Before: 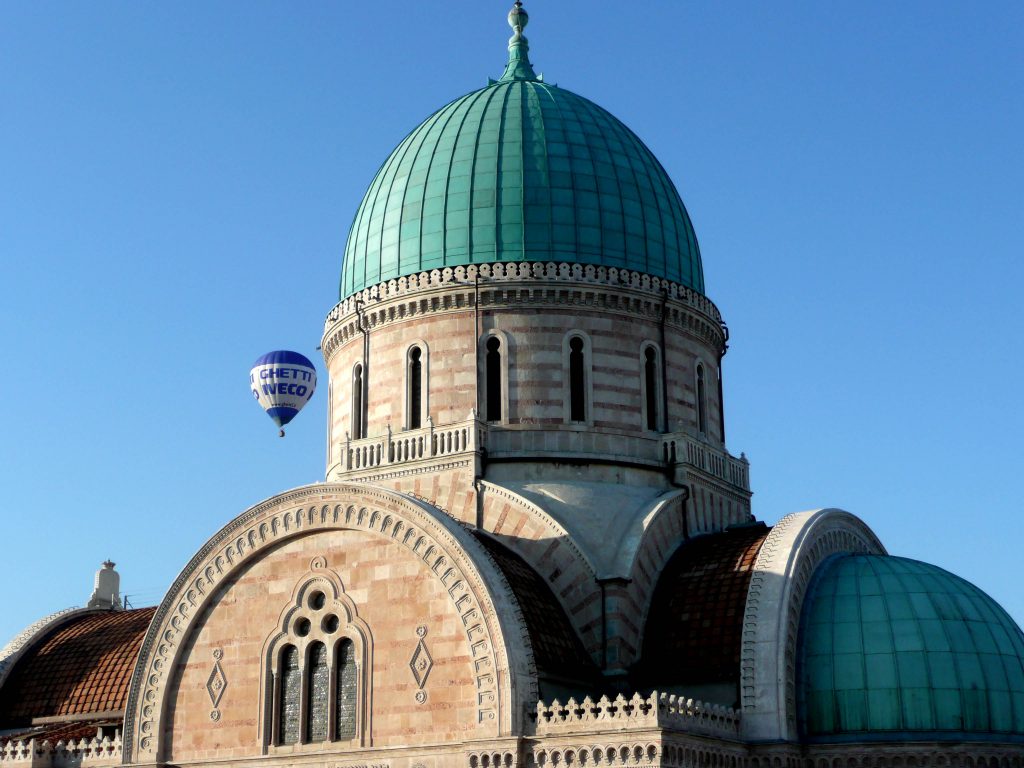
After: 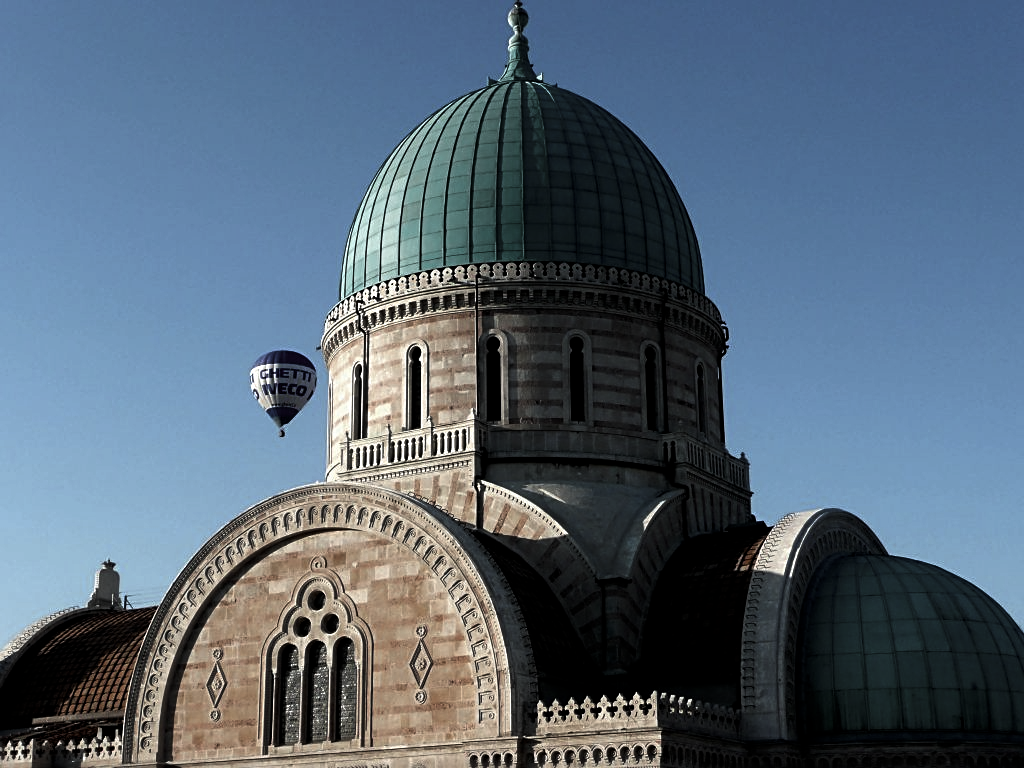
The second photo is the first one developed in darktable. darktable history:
color zones: curves: ch0 [(0, 0.5) (0.125, 0.4) (0.25, 0.5) (0.375, 0.4) (0.5, 0.4) (0.625, 0.6) (0.75, 0.6) (0.875, 0.5)]; ch1 [(0, 0.35) (0.125, 0.45) (0.25, 0.35) (0.375, 0.35) (0.5, 0.35) (0.625, 0.35) (0.75, 0.45) (0.875, 0.35)]; ch2 [(0, 0.6) (0.125, 0.5) (0.25, 0.5) (0.375, 0.6) (0.5, 0.6) (0.625, 0.5) (0.75, 0.5) (0.875, 0.5)]
sharpen: amount 0.492
levels: levels [0, 0.618, 1]
